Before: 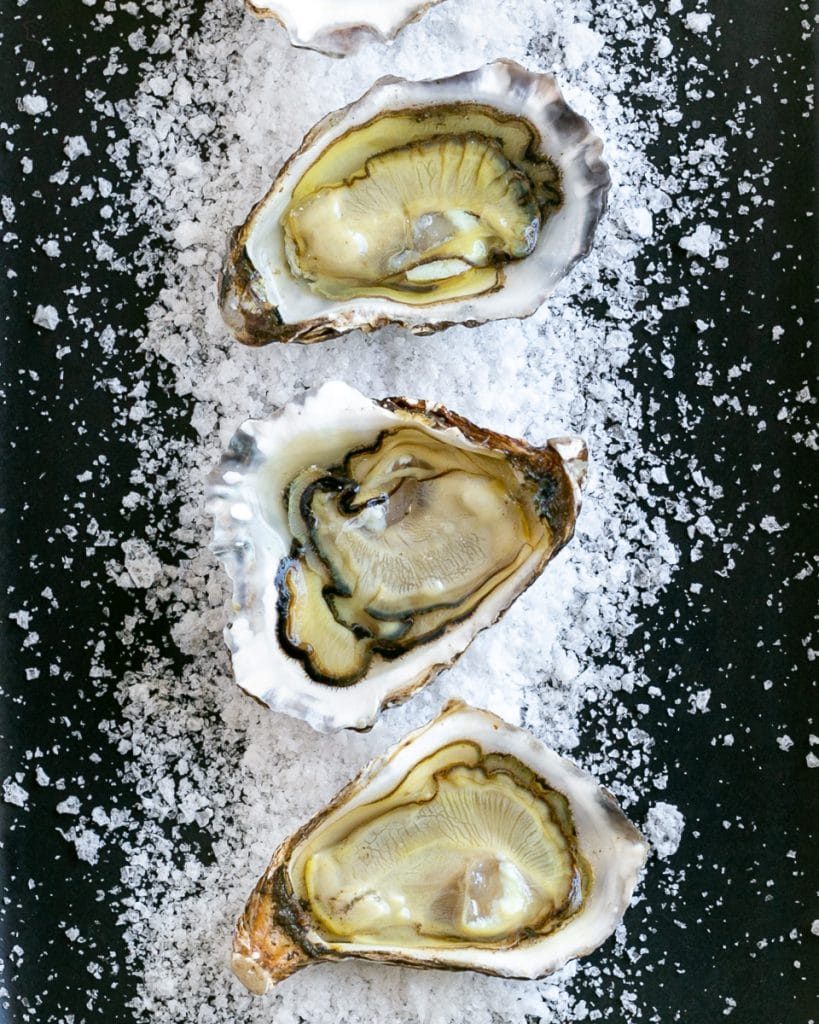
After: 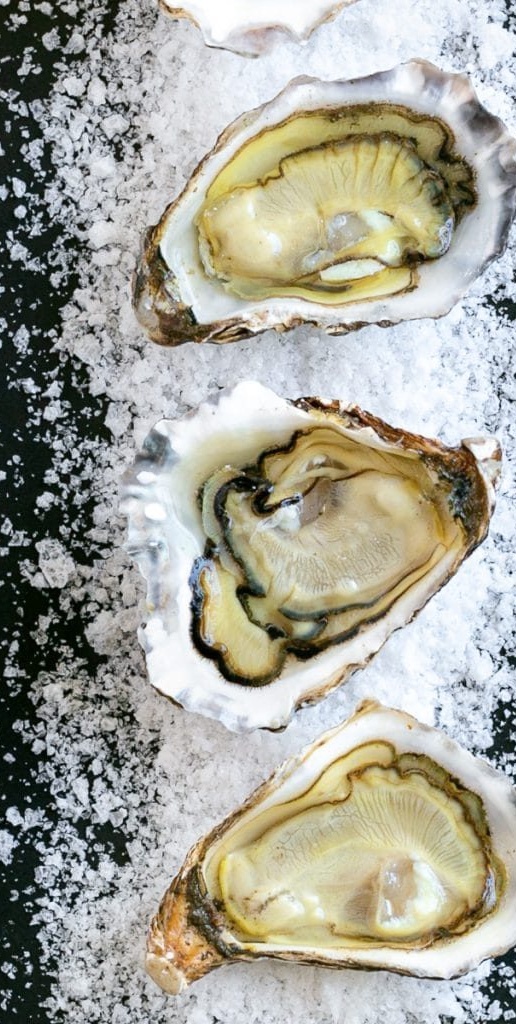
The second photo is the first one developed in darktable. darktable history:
shadows and highlights: shadows -23.28, highlights 47.35, soften with gaussian
crop: left 10.561%, right 26.378%
